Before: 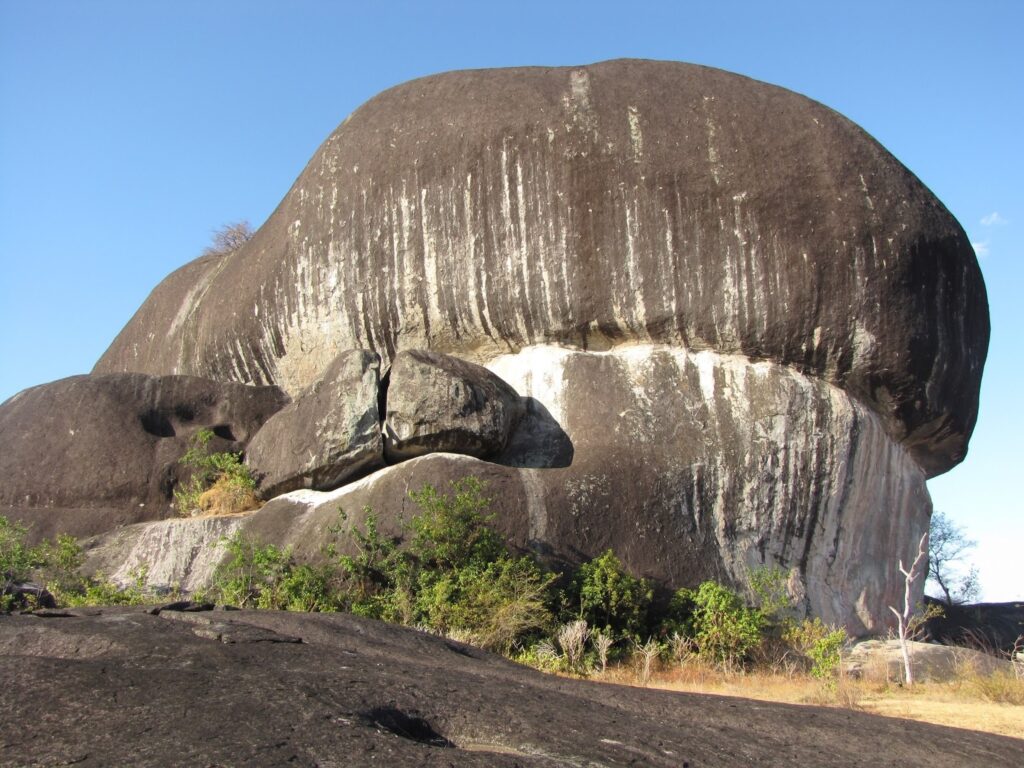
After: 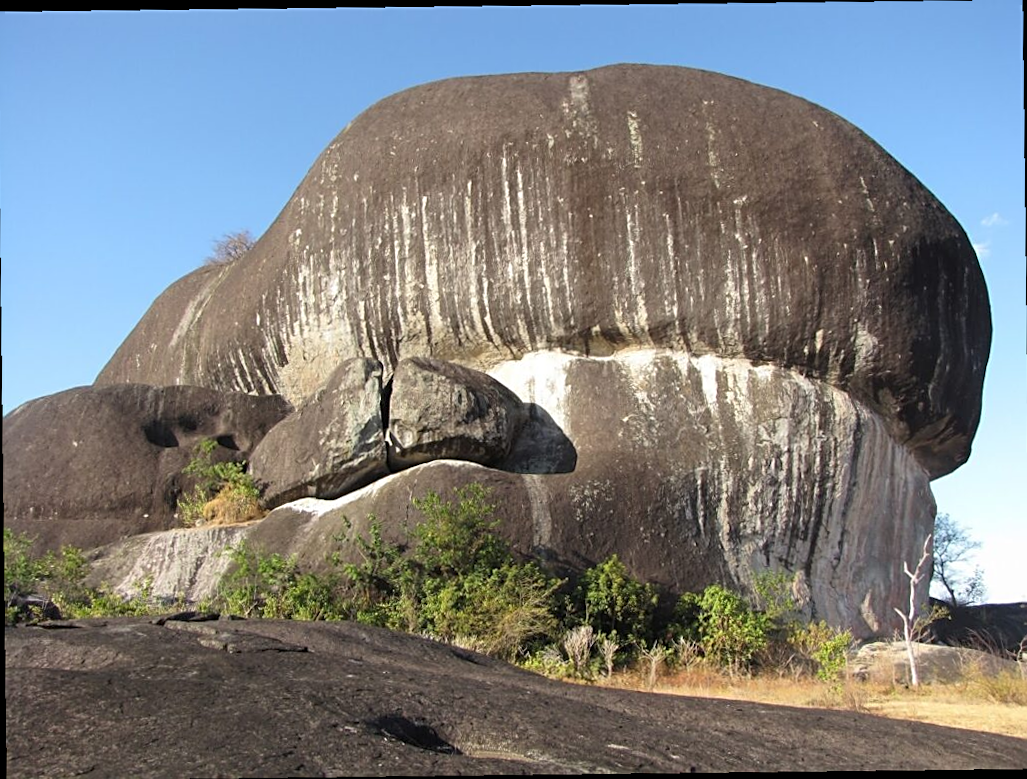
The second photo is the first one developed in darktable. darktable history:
sharpen: on, module defaults
crop and rotate: angle -0.5°
rotate and perspective: rotation -1.17°, automatic cropping off
